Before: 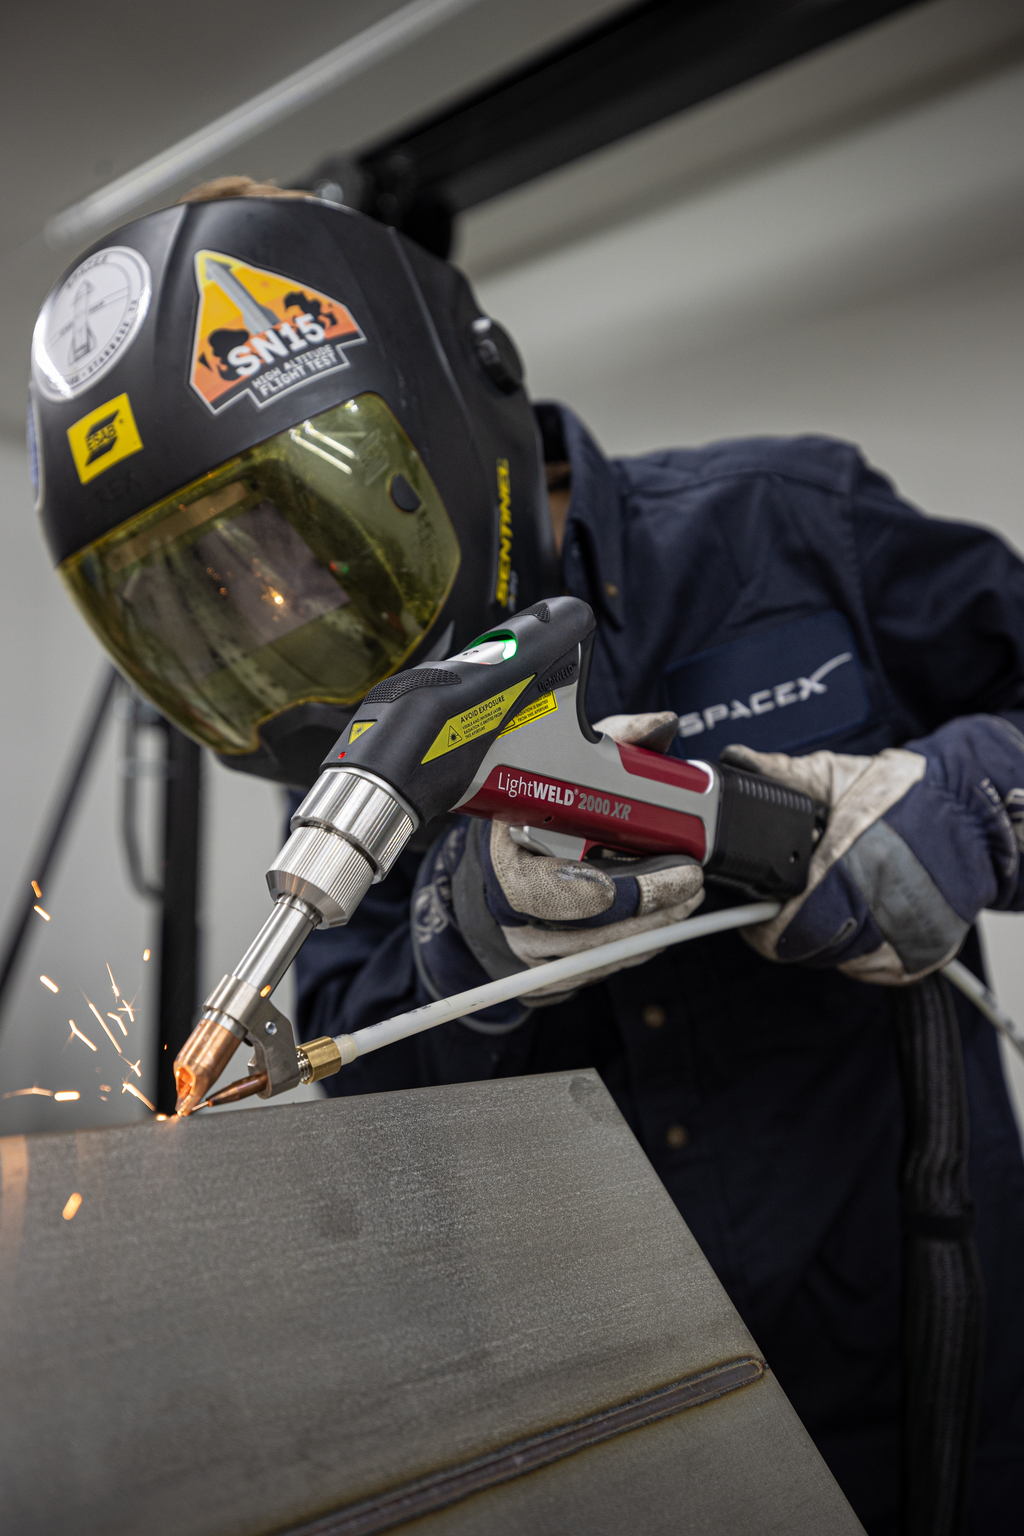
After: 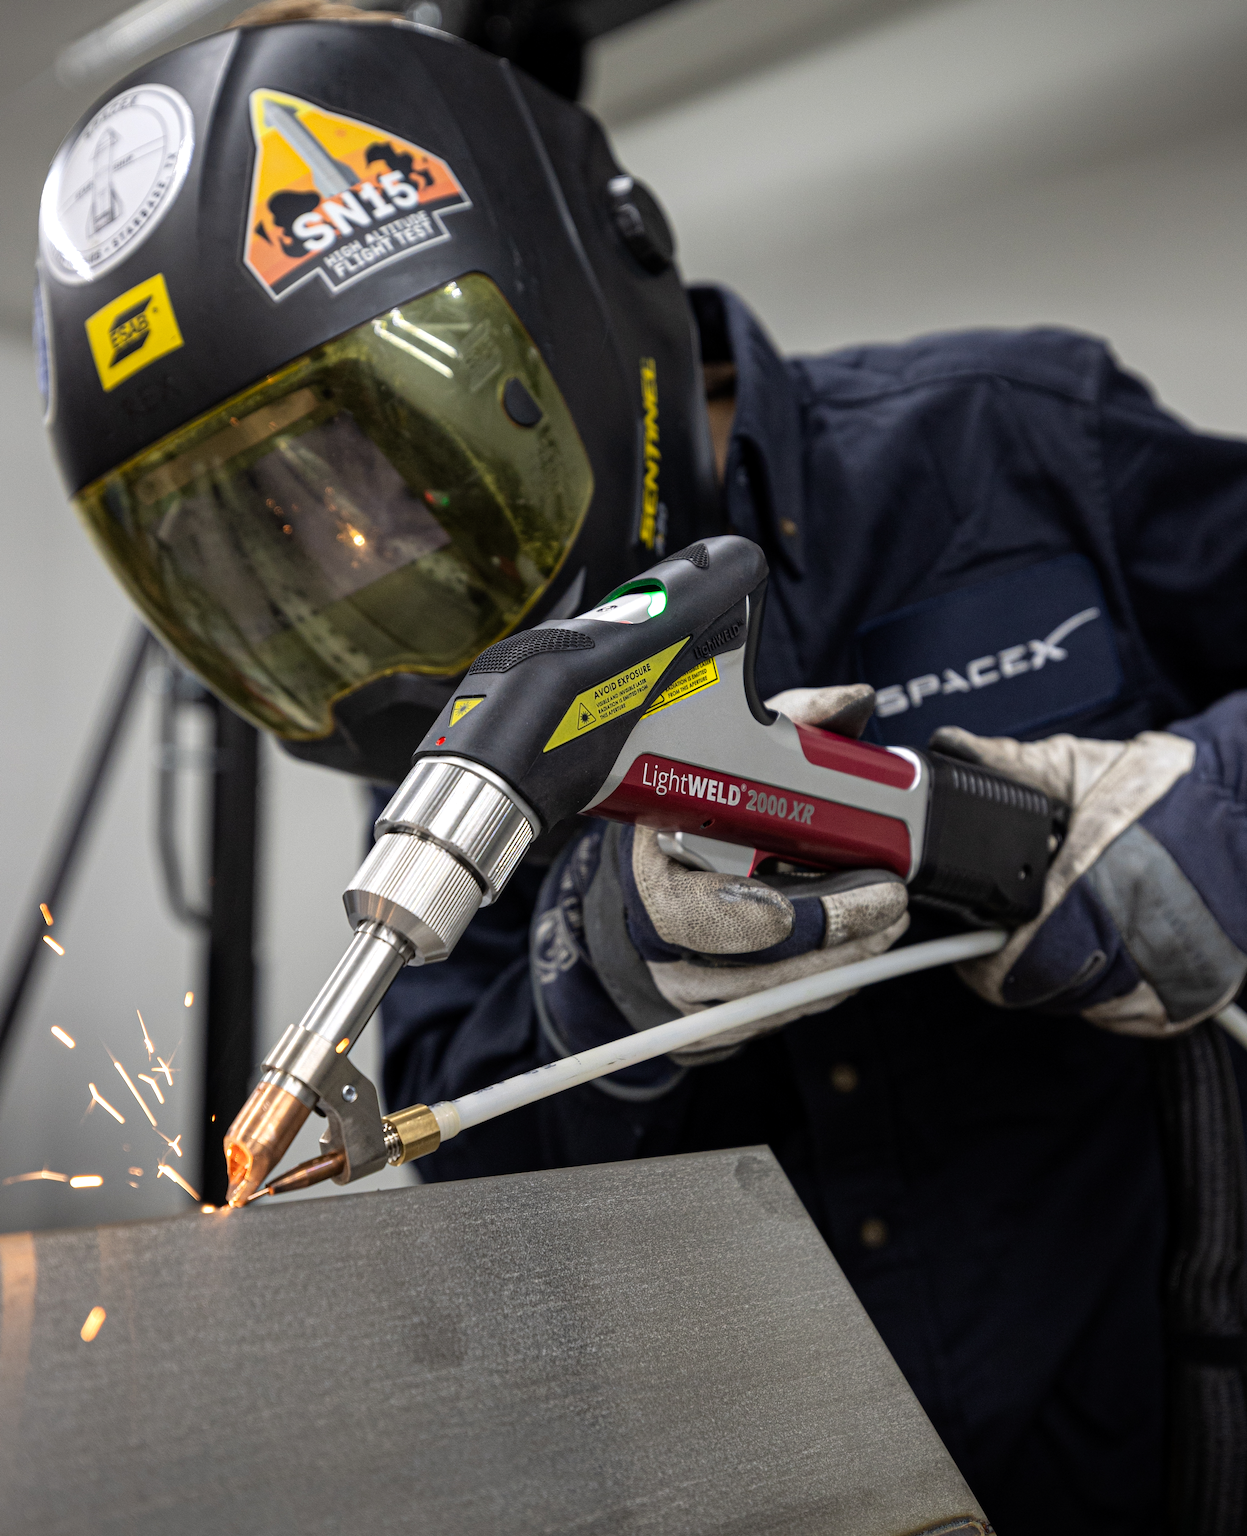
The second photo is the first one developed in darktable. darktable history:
crop and rotate: angle 0.066°, top 11.778%, right 5.512%, bottom 10.639%
exposure: black level correction 0.001, exposure -0.122 EV, compensate highlight preservation false
tone equalizer: -8 EV -0.416 EV, -7 EV -0.378 EV, -6 EV -0.315 EV, -5 EV -0.192 EV, -3 EV 0.229 EV, -2 EV 0.324 EV, -1 EV 0.409 EV, +0 EV 0.402 EV
